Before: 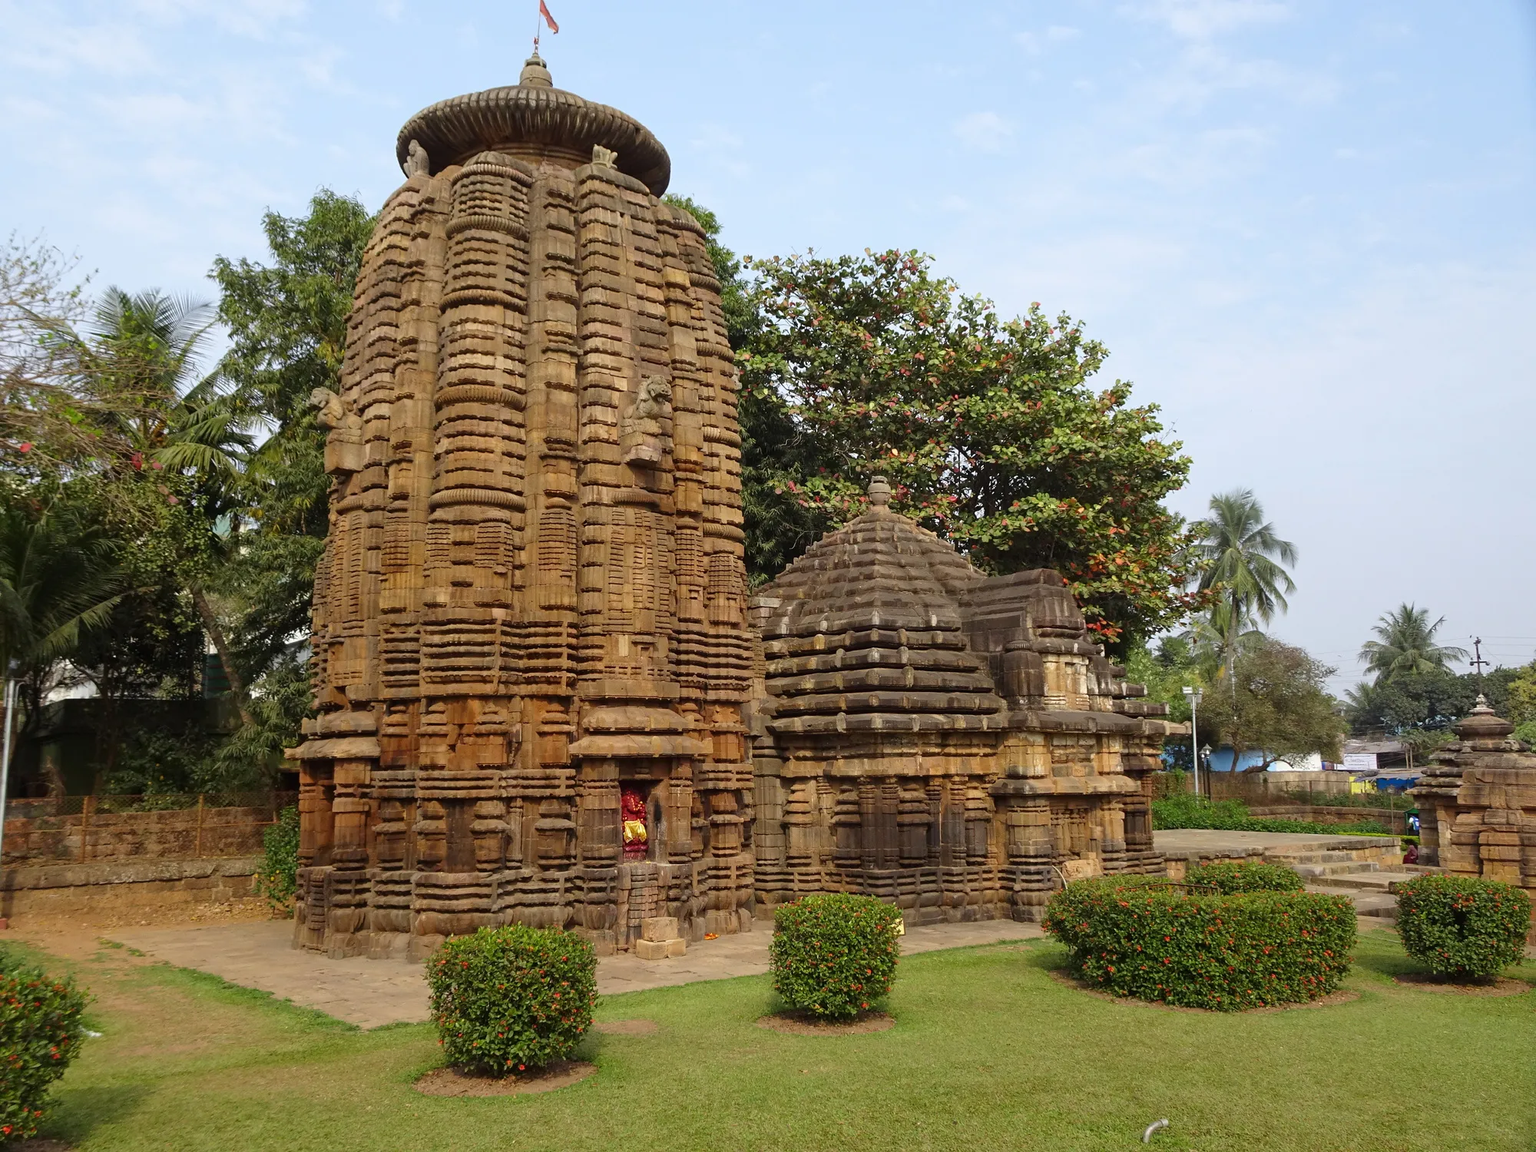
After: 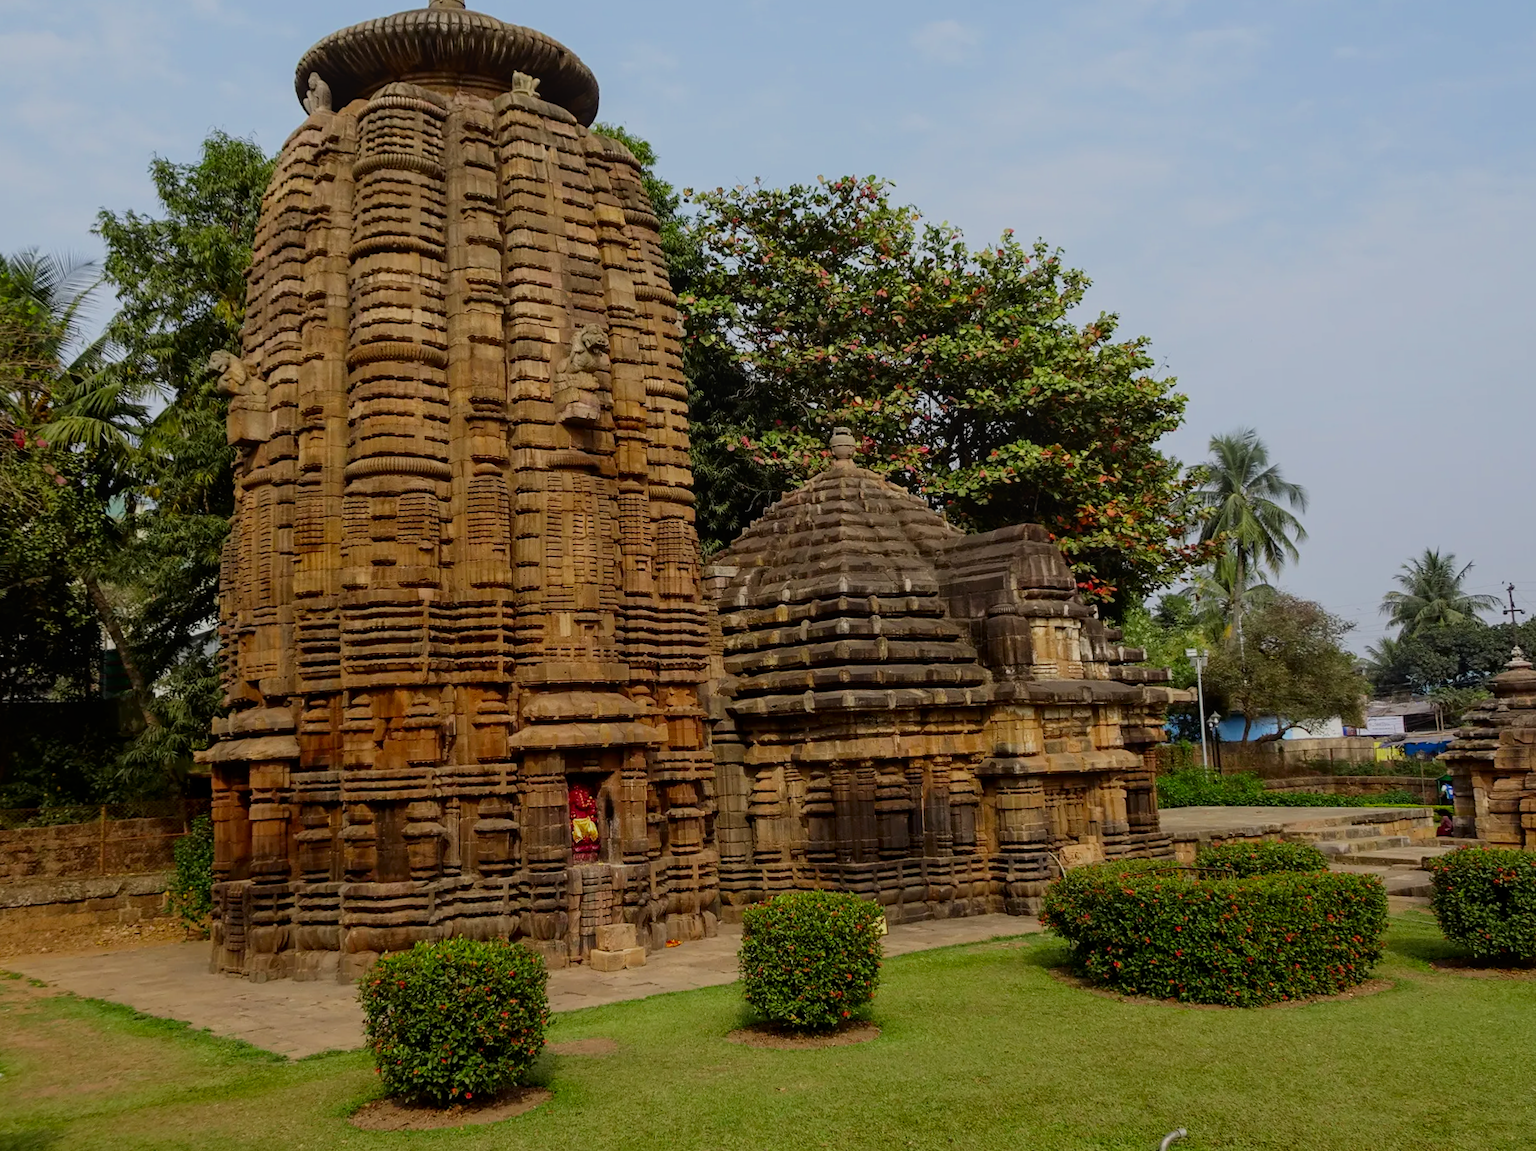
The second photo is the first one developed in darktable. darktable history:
crop and rotate: angle 1.96°, left 5.673%, top 5.673%
contrast brightness saturation: contrast 0.07, brightness -0.14, saturation 0.11
local contrast: detail 110%
filmic rgb: black relative exposure -7.48 EV, white relative exposure 4.83 EV, hardness 3.4, color science v6 (2022)
